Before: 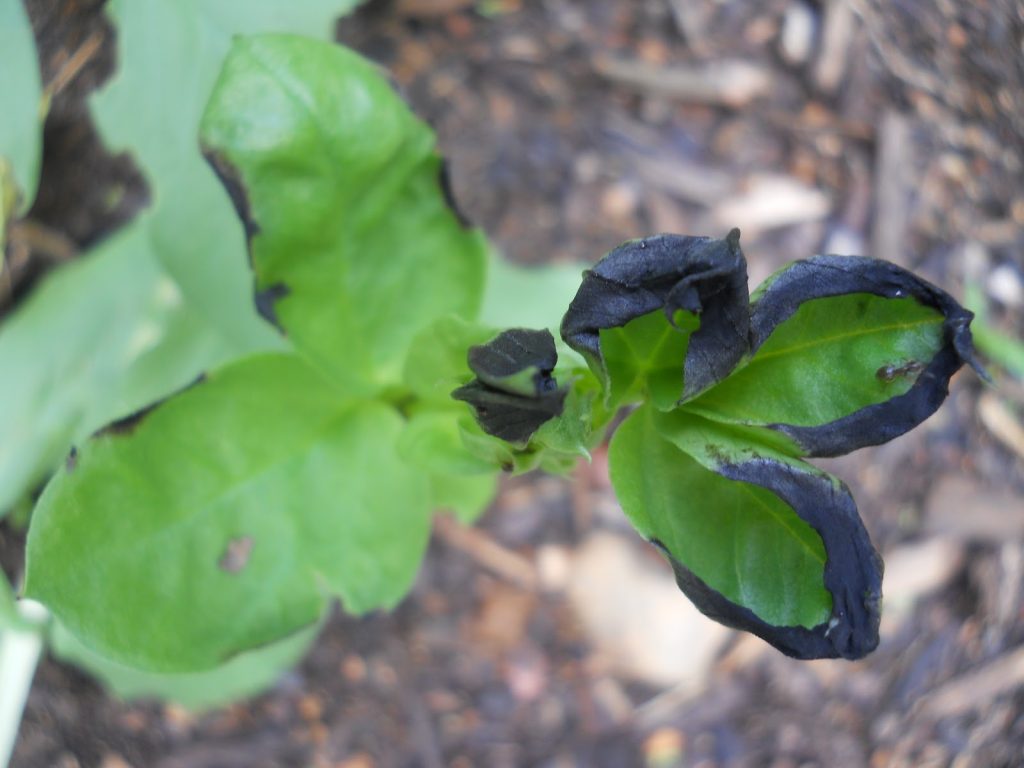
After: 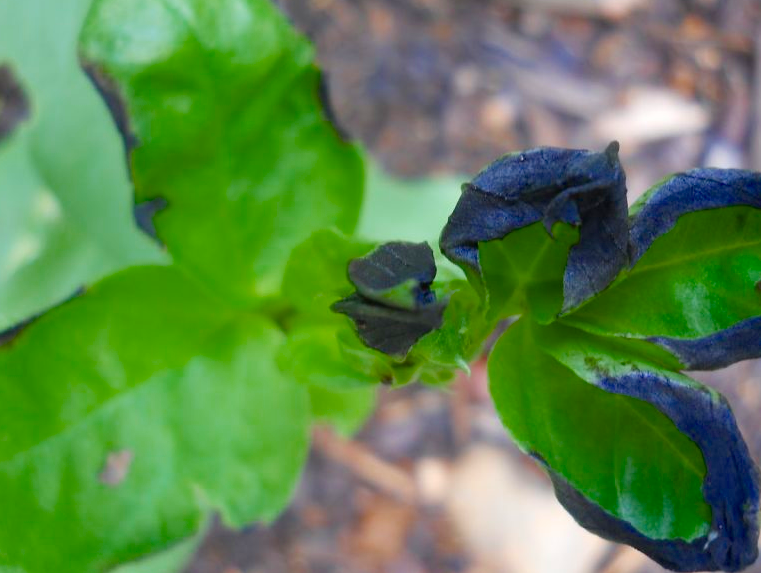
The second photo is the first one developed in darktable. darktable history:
color balance rgb: linear chroma grading › shadows 31.913%, linear chroma grading › global chroma -1.788%, linear chroma grading › mid-tones 3.559%, perceptual saturation grading › global saturation 19.728%, global vibrance 15.874%, saturation formula JzAzBz (2021)
crop and rotate: left 11.892%, top 11.422%, right 13.774%, bottom 13.891%
